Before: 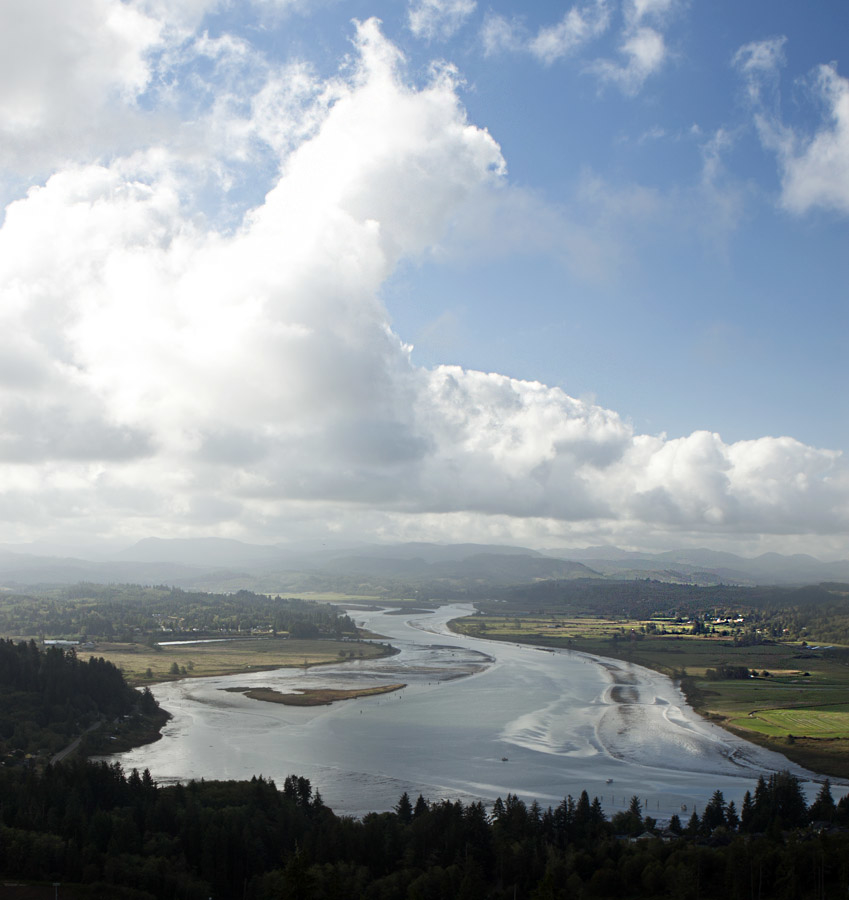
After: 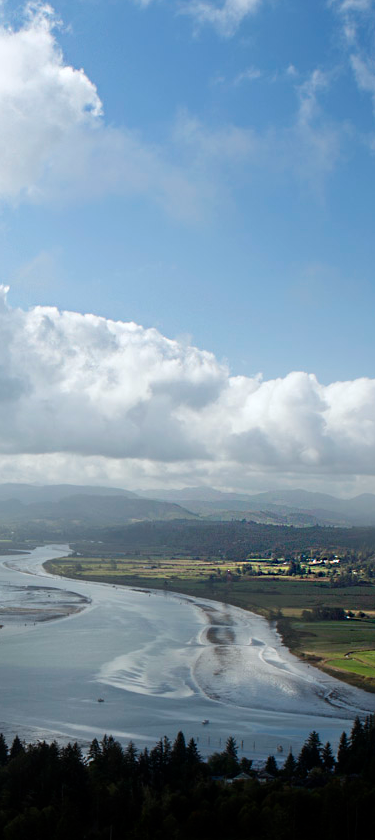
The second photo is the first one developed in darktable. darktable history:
crop: left 47.628%, top 6.643%, right 7.874%
white balance: red 0.98, blue 1.034
